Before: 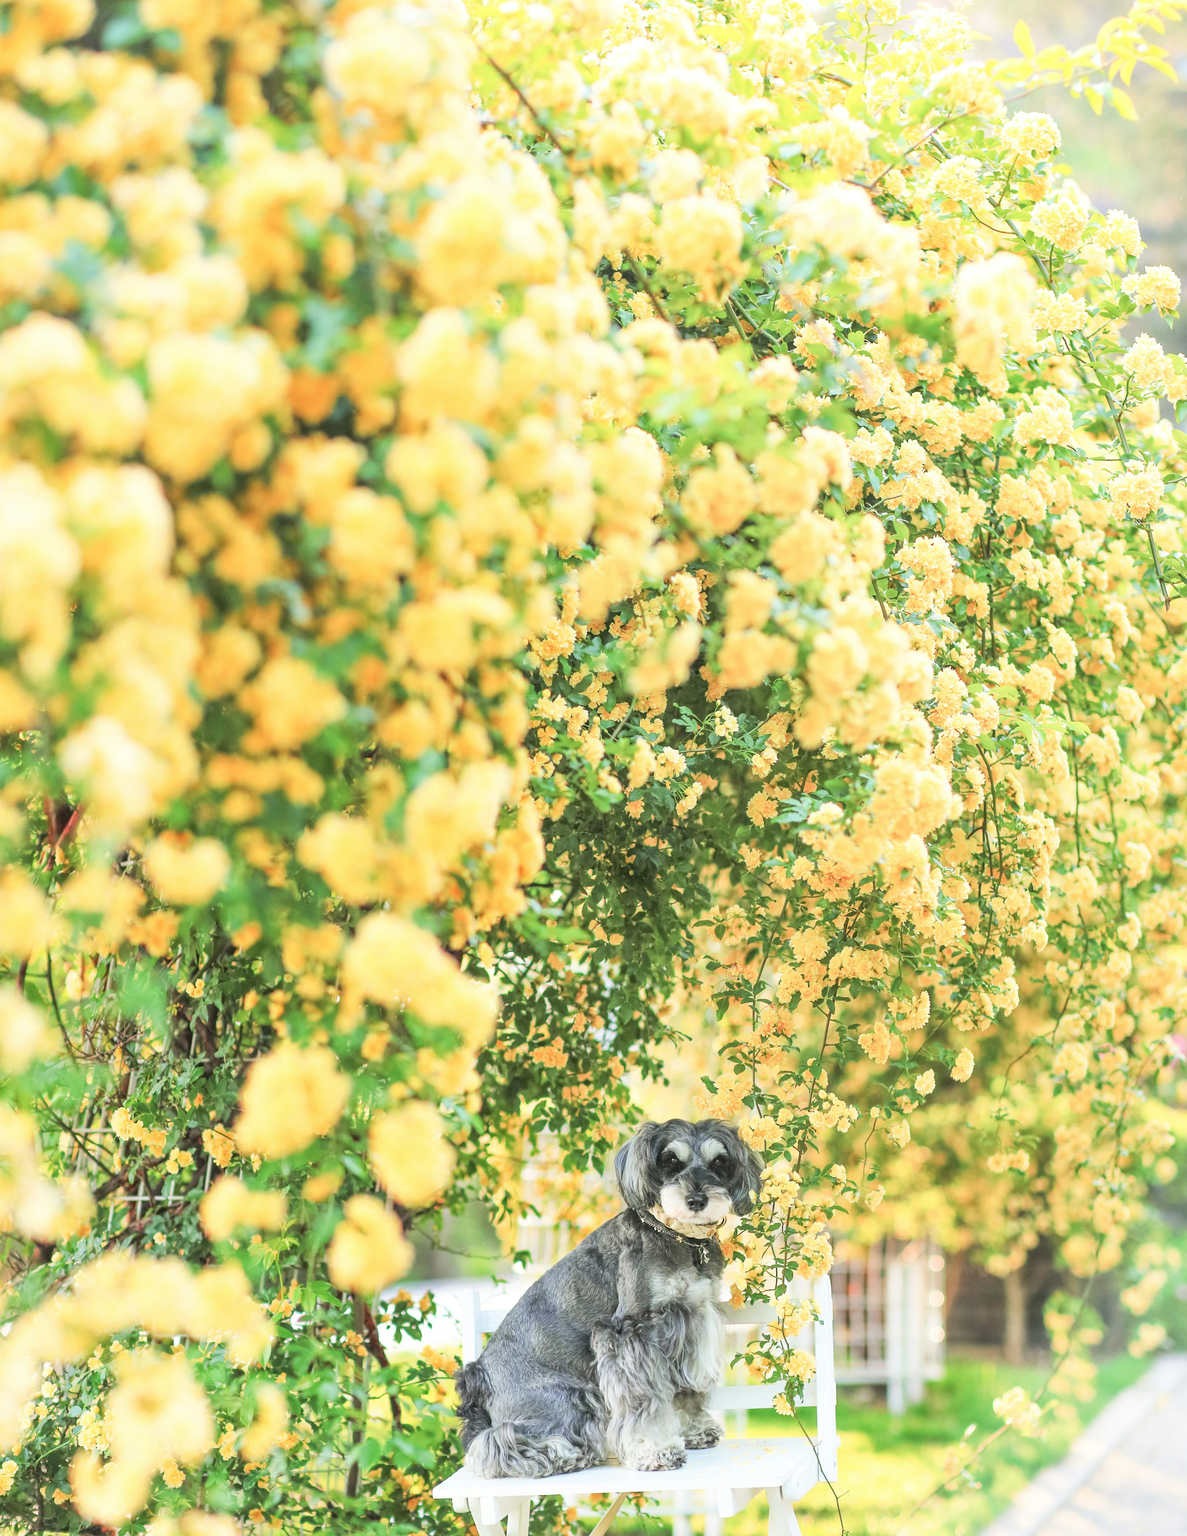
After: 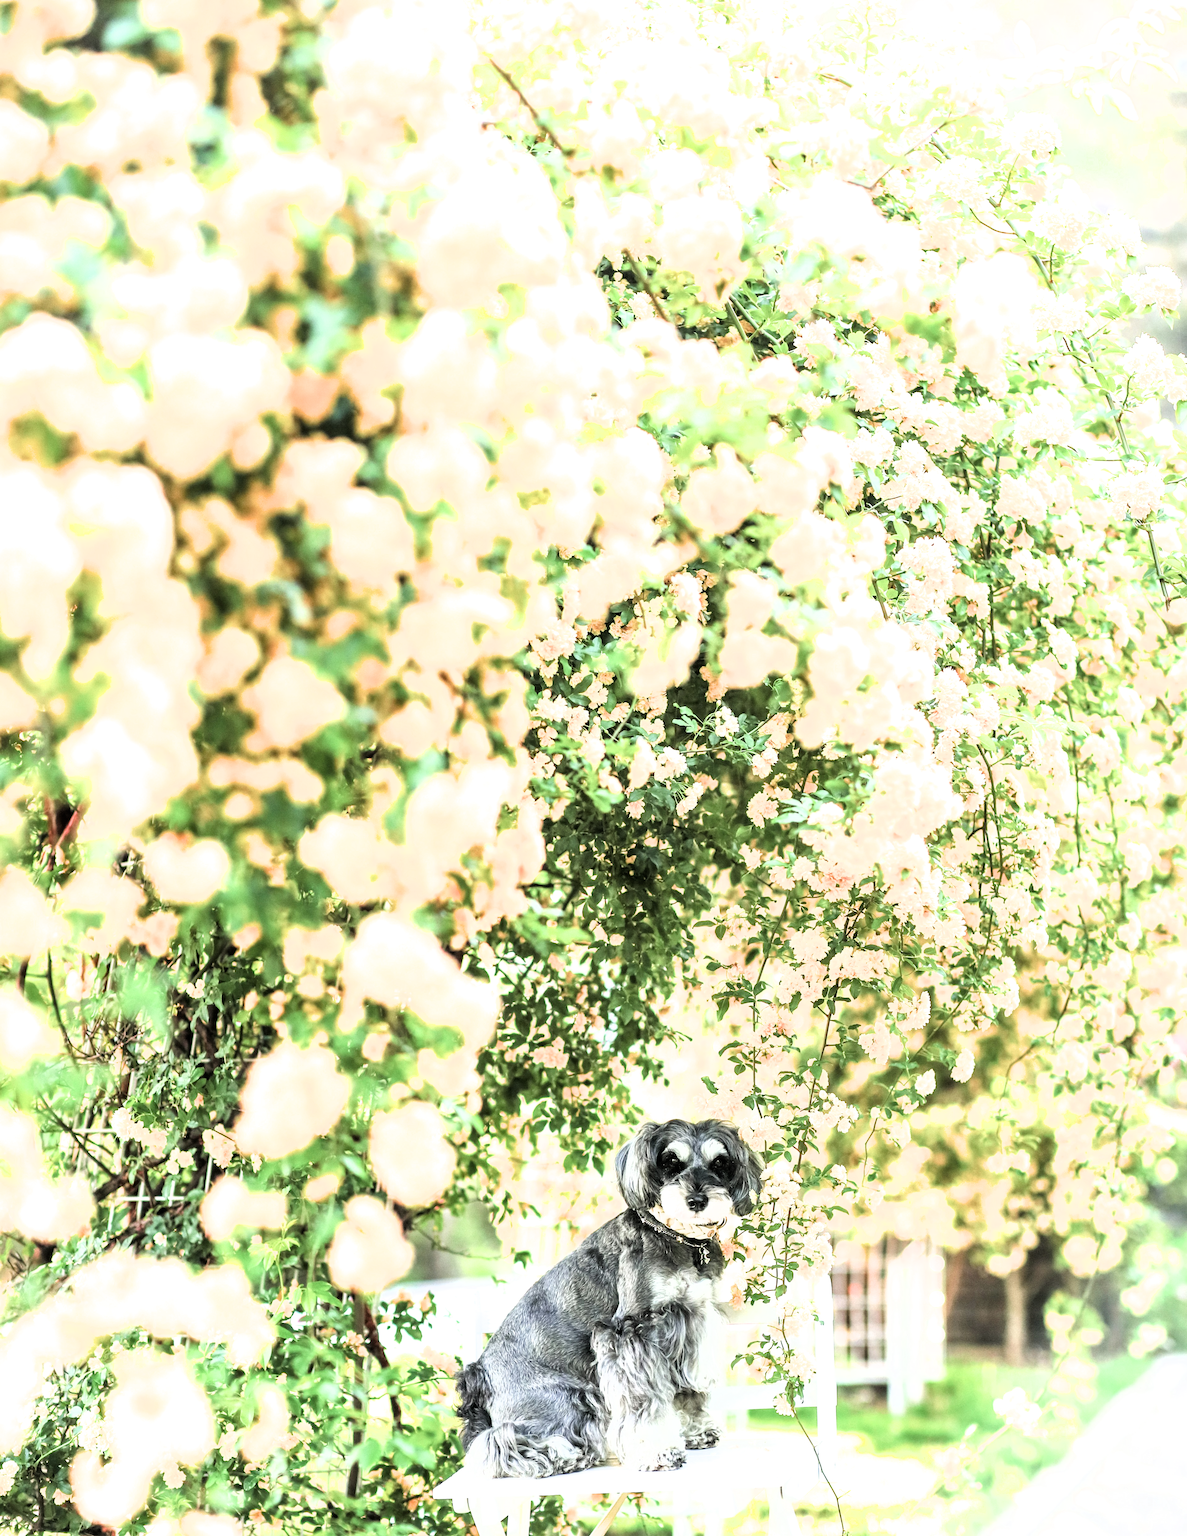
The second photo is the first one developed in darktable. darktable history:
filmic rgb: black relative exposure -8.31 EV, white relative exposure 2.21 EV, hardness 7.16, latitude 84.96%, contrast 1.689, highlights saturation mix -4.39%, shadows ↔ highlights balance -2.99%, iterations of high-quality reconstruction 10
